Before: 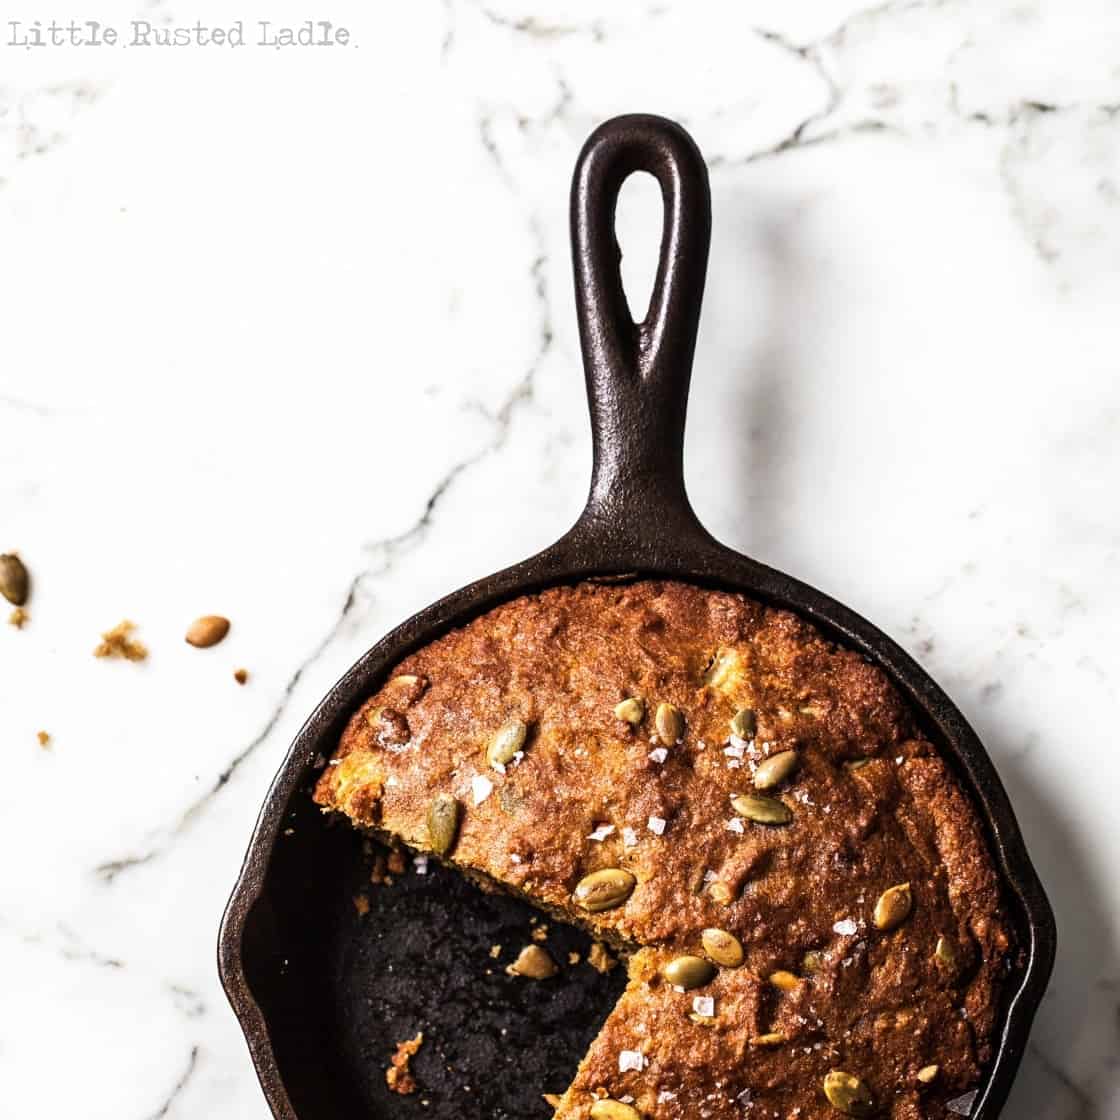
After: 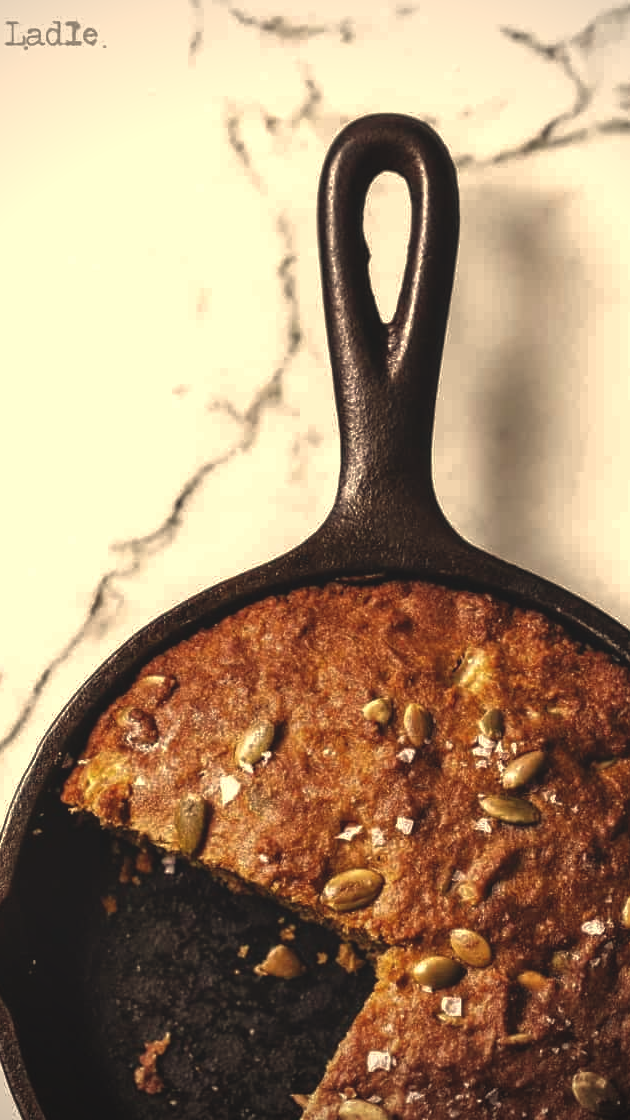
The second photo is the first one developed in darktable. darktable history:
white balance: red 1.138, green 0.996, blue 0.812
crop and rotate: left 22.516%, right 21.234%
vignetting: on, module defaults
base curve: curves: ch0 [(0, 0) (0.826, 0.587) (1, 1)]
exposure: black level correction -0.015, compensate highlight preservation false
